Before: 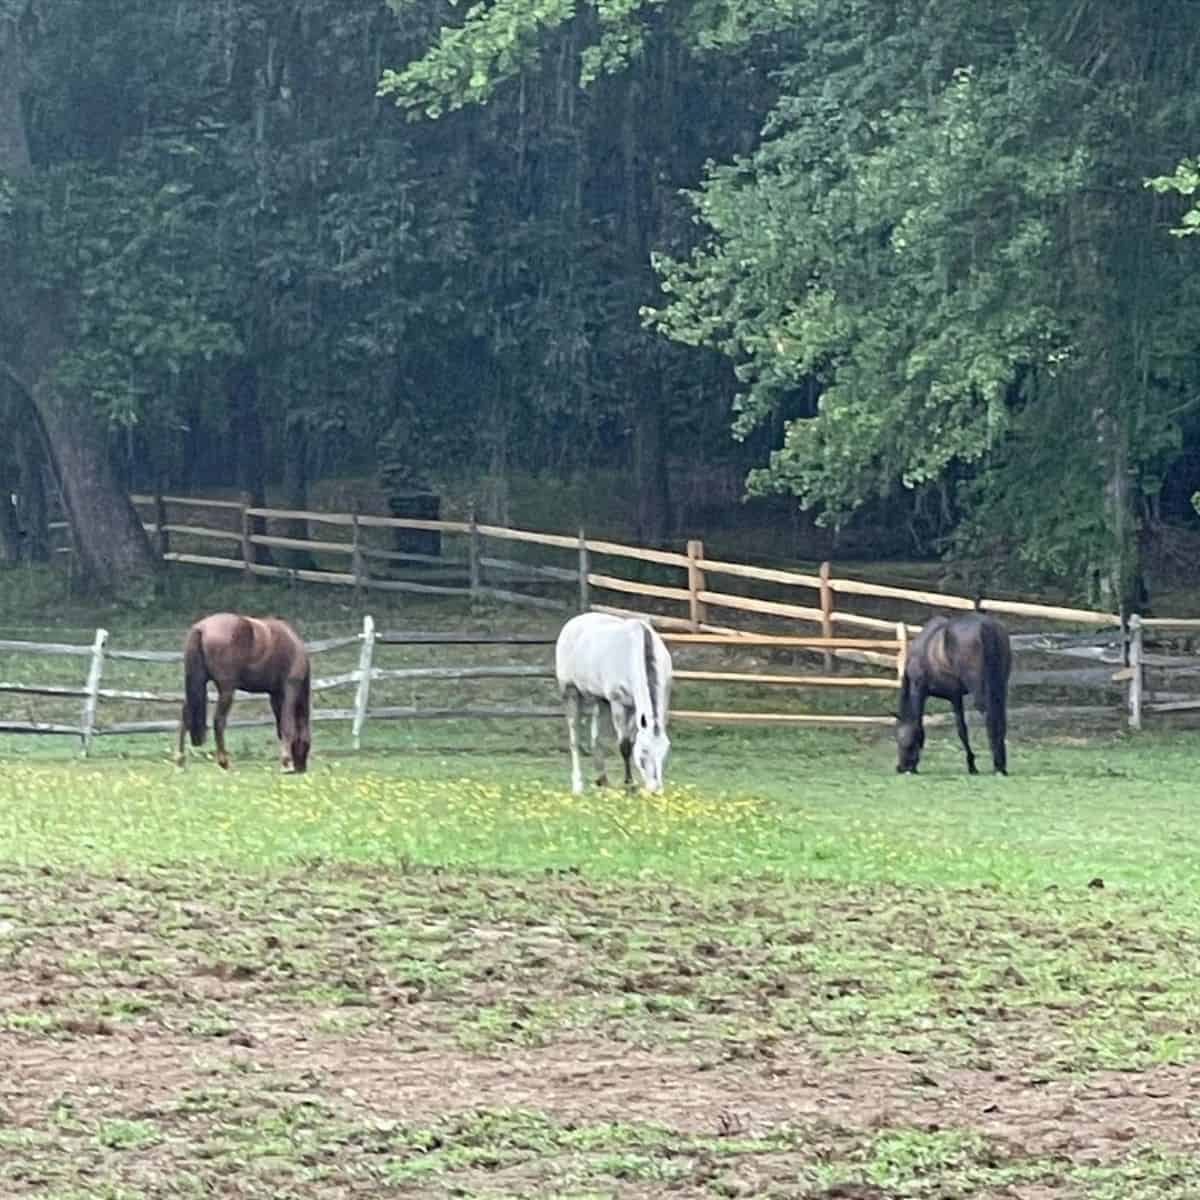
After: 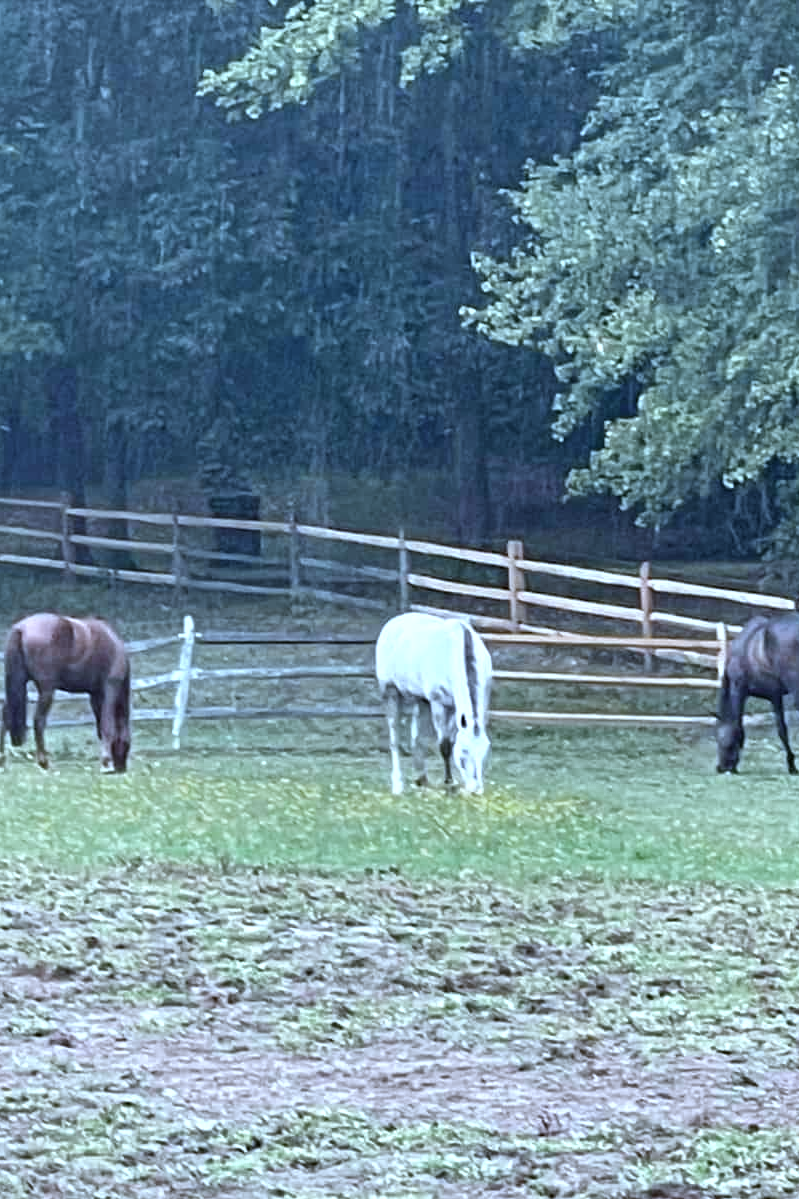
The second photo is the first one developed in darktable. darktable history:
crop and rotate: left 15.055%, right 18.278%
white balance: red 0.871, blue 1.249
color zones: curves: ch0 [(0.018, 0.548) (0.197, 0.654) (0.425, 0.447) (0.605, 0.658) (0.732, 0.579)]; ch1 [(0.105, 0.531) (0.224, 0.531) (0.386, 0.39) (0.618, 0.456) (0.732, 0.456) (0.956, 0.421)]; ch2 [(0.039, 0.583) (0.215, 0.465) (0.399, 0.544) (0.465, 0.548) (0.614, 0.447) (0.724, 0.43) (0.882, 0.623) (0.956, 0.632)]
